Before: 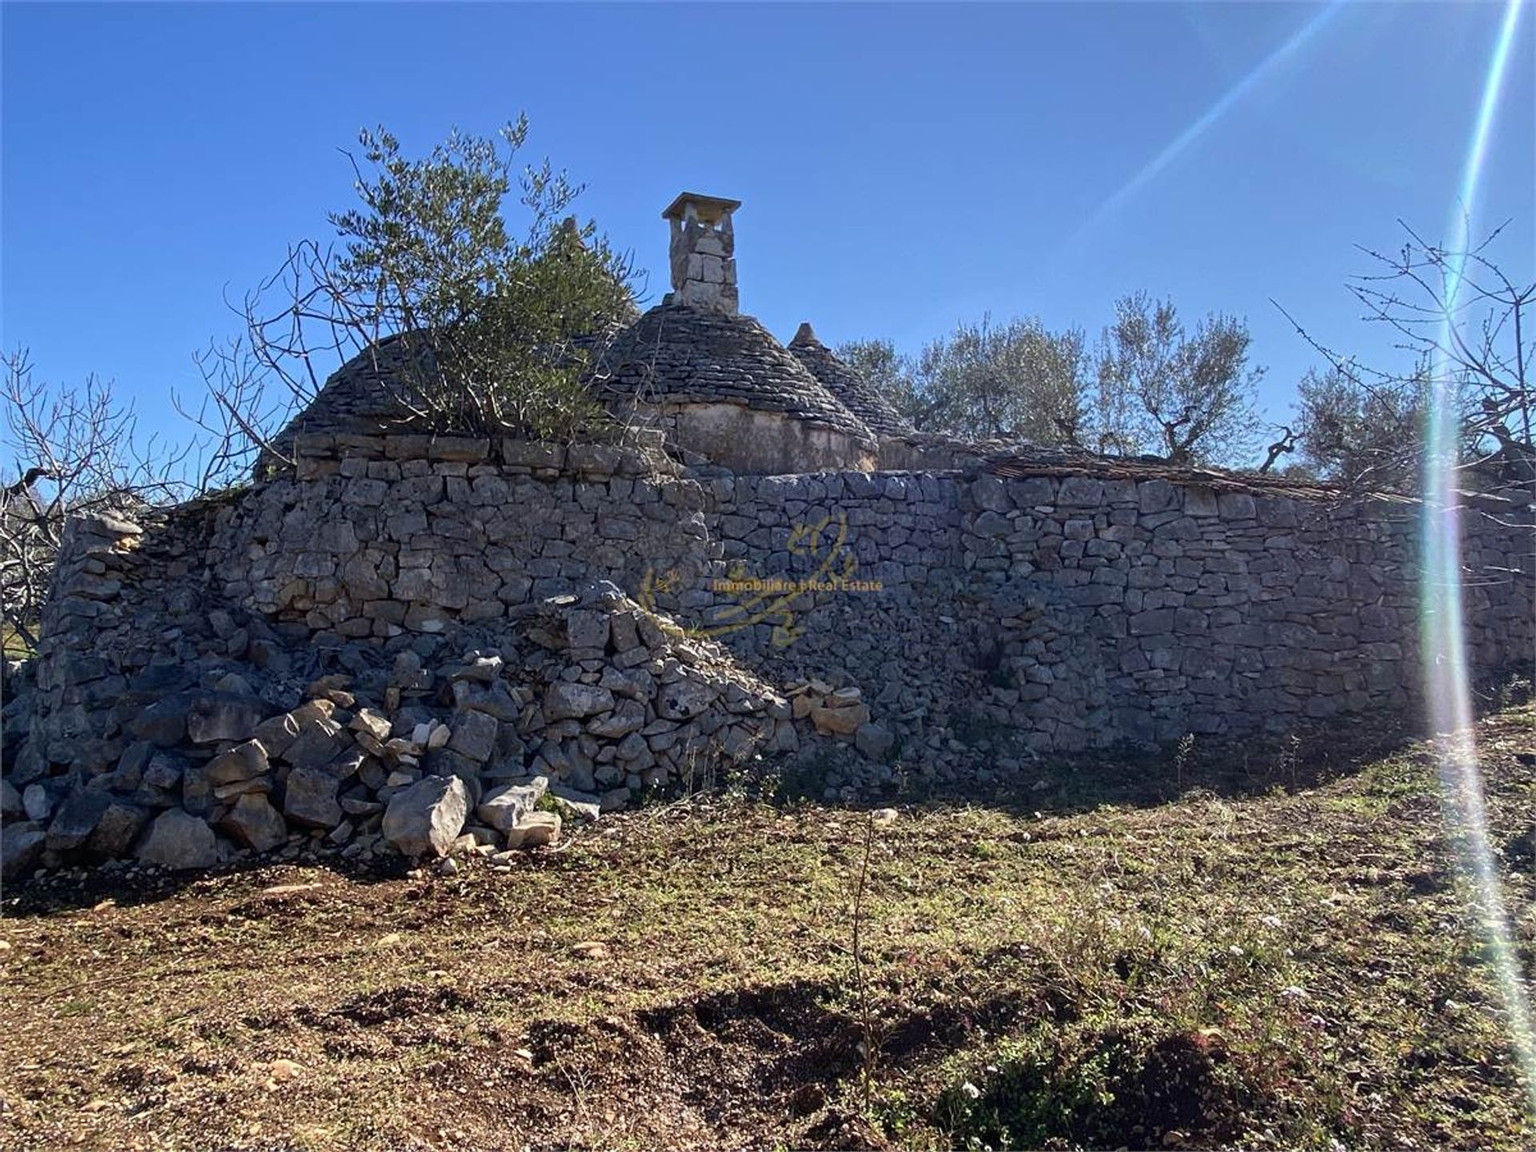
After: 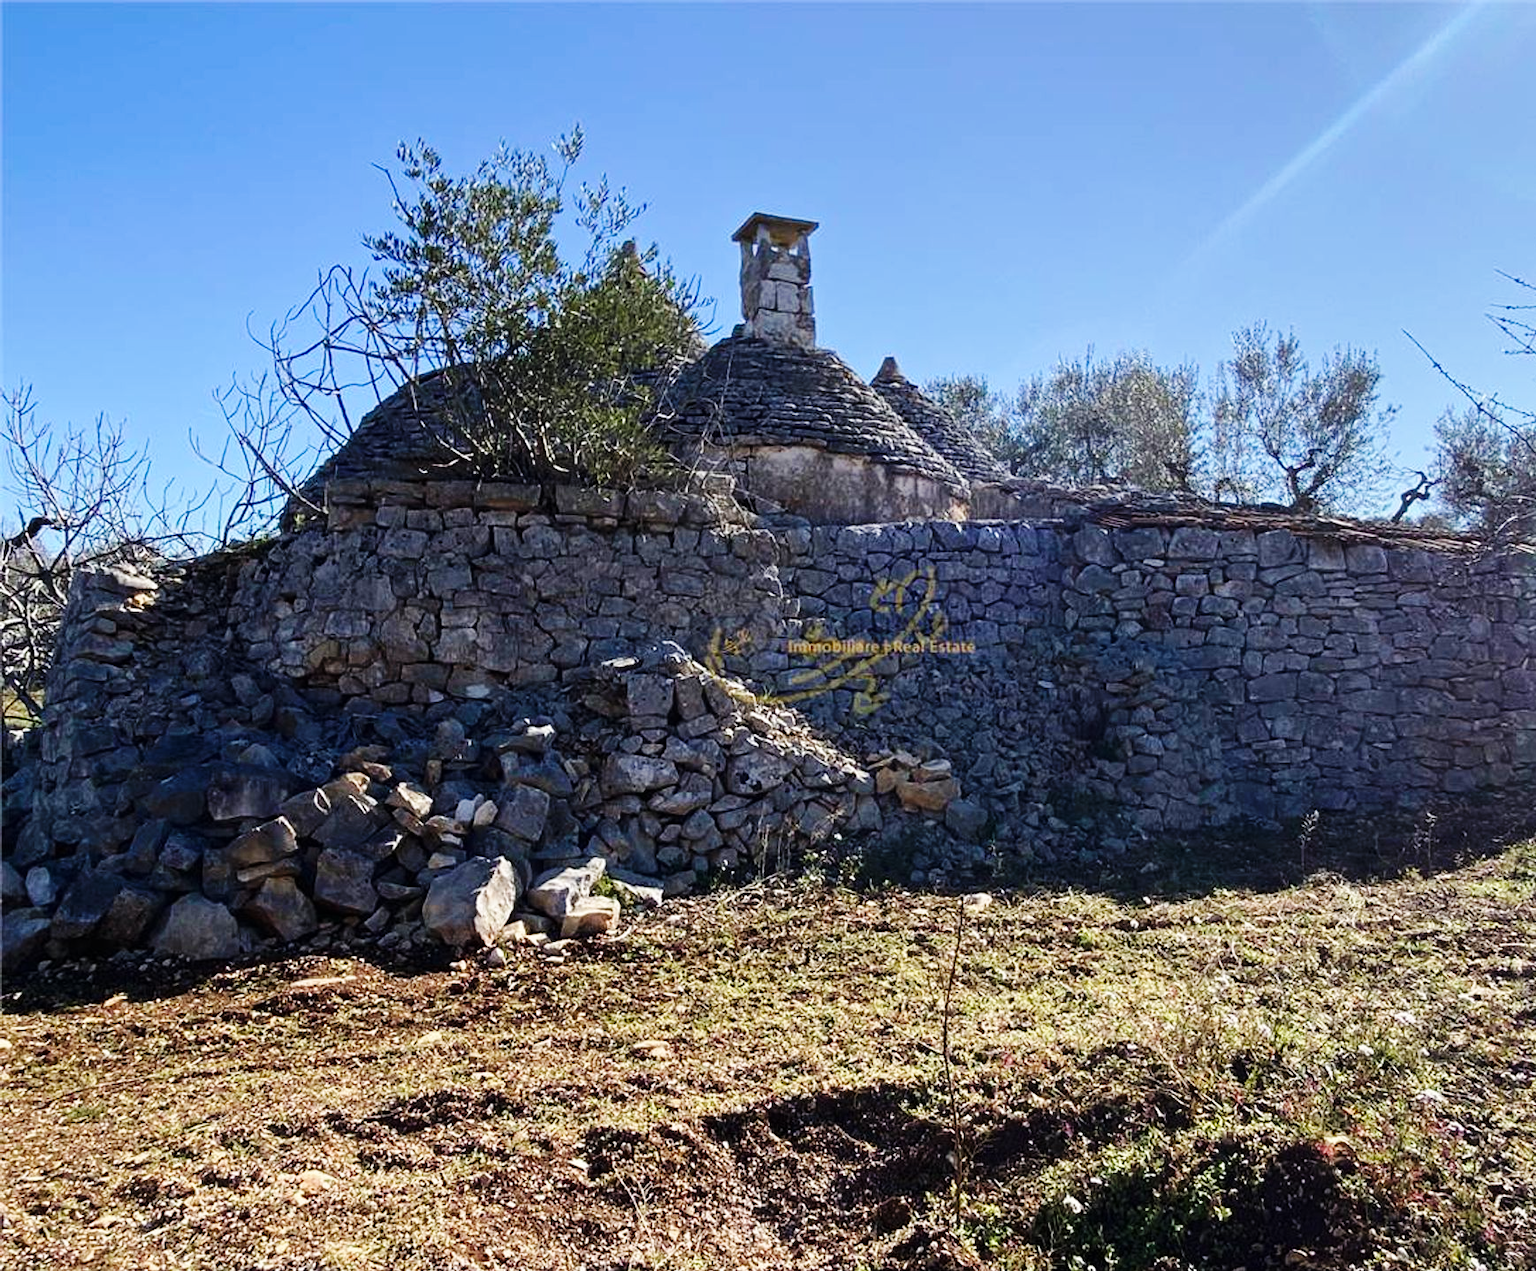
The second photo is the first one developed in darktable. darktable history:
base curve: curves: ch0 [(0, 0) (0.032, 0.025) (0.121, 0.166) (0.206, 0.329) (0.605, 0.79) (1, 1)], preserve colors none
crop: right 9.477%, bottom 0.023%
